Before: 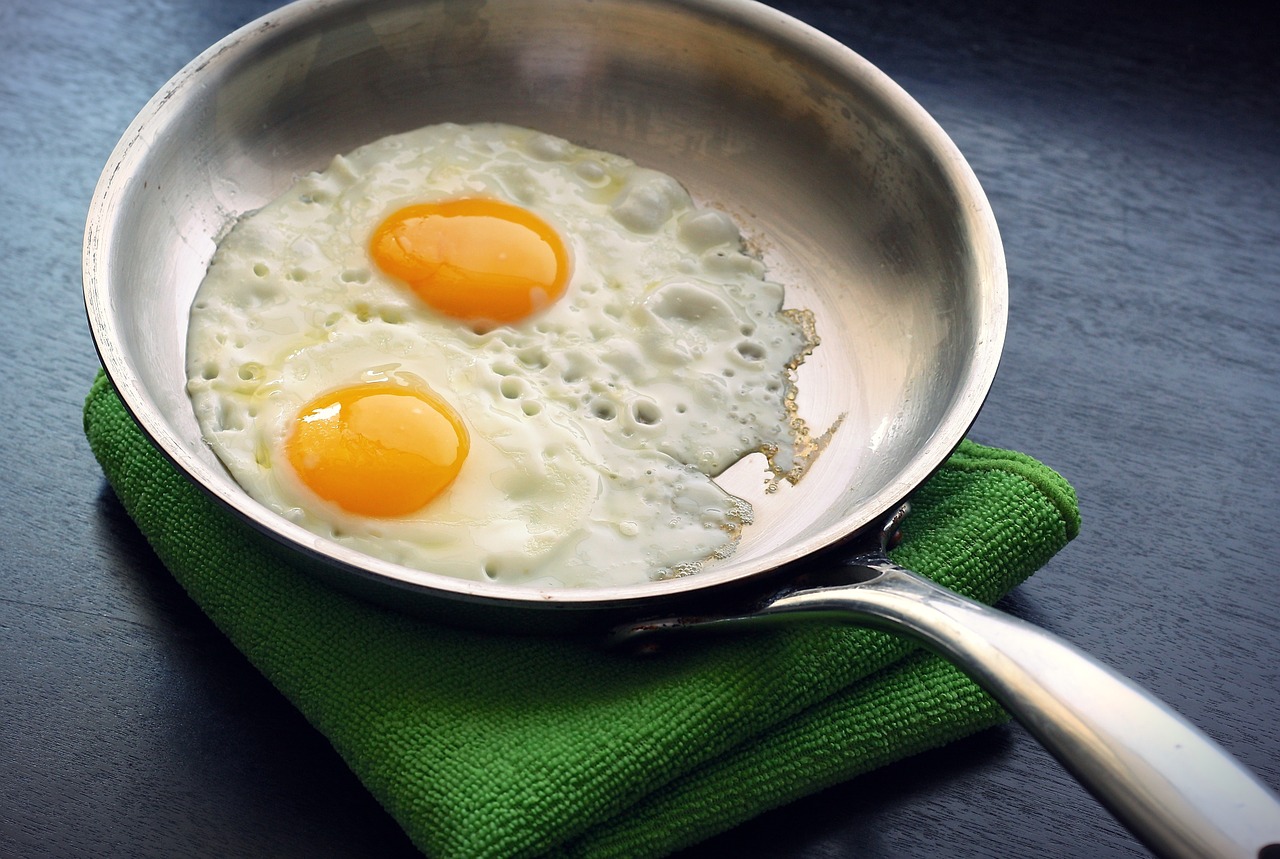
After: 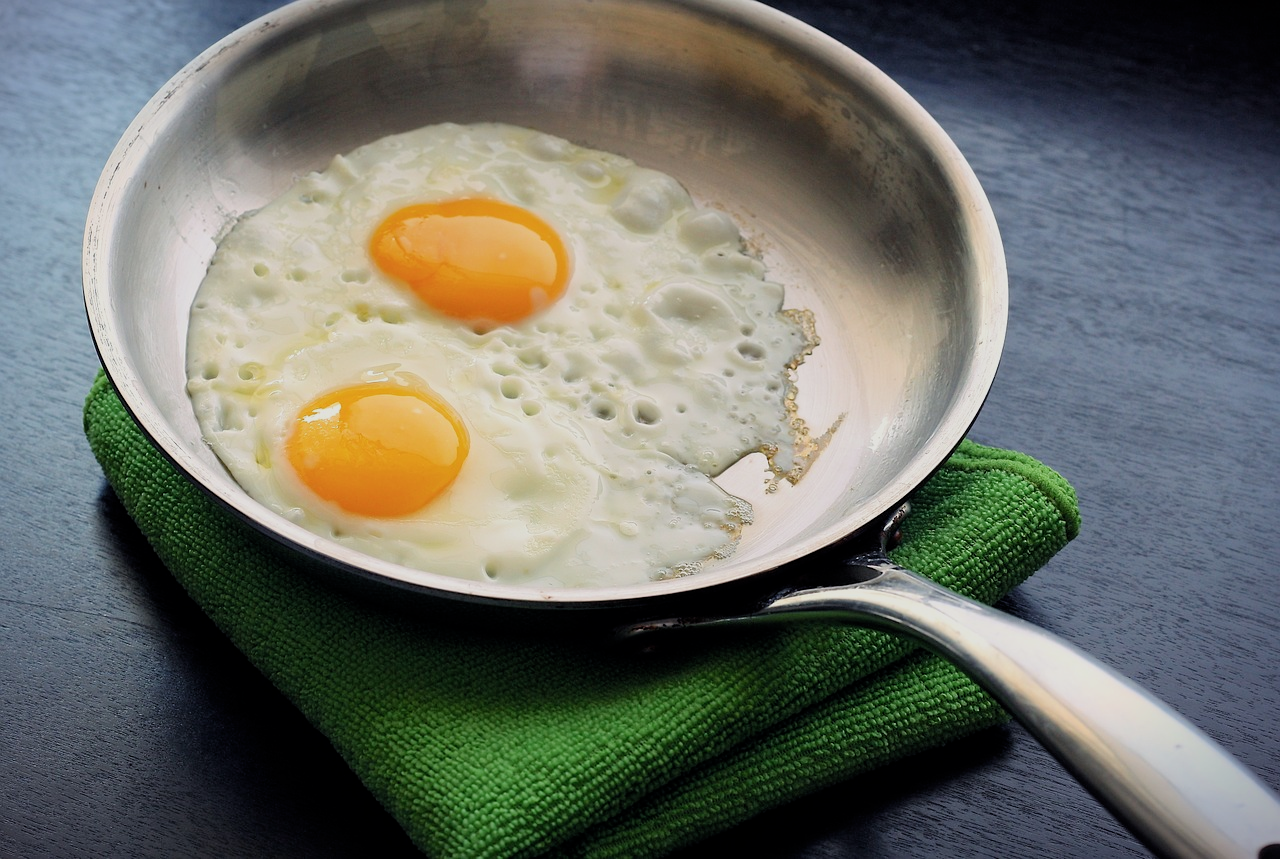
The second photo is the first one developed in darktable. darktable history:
filmic rgb: middle gray luminance 18.42%, black relative exposure -8.93 EV, white relative exposure 3.74 EV, target black luminance 0%, hardness 4.81, latitude 67.88%, contrast 0.954, highlights saturation mix 21.38%, shadows ↔ highlights balance 21.38%
exposure: exposure 0.154 EV, compensate exposure bias true, compensate highlight preservation false
